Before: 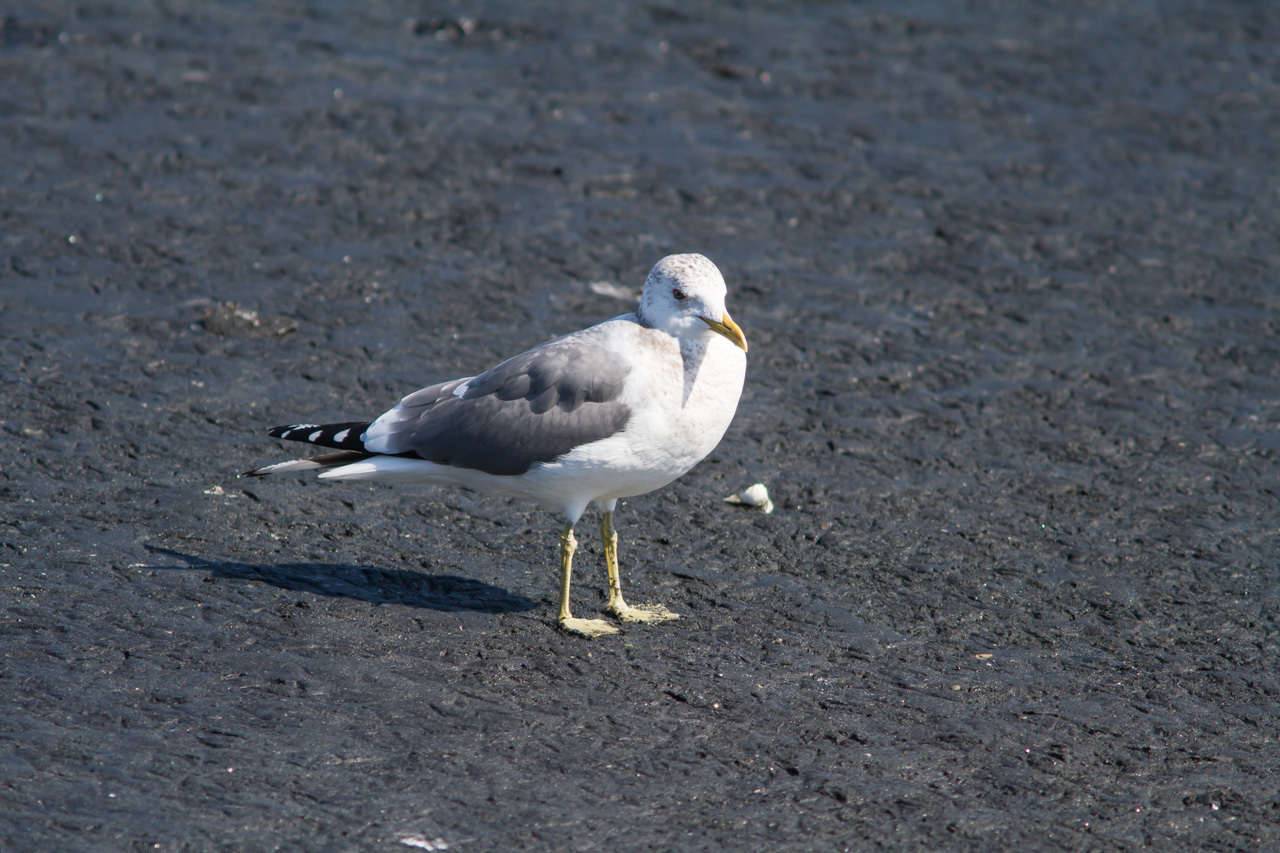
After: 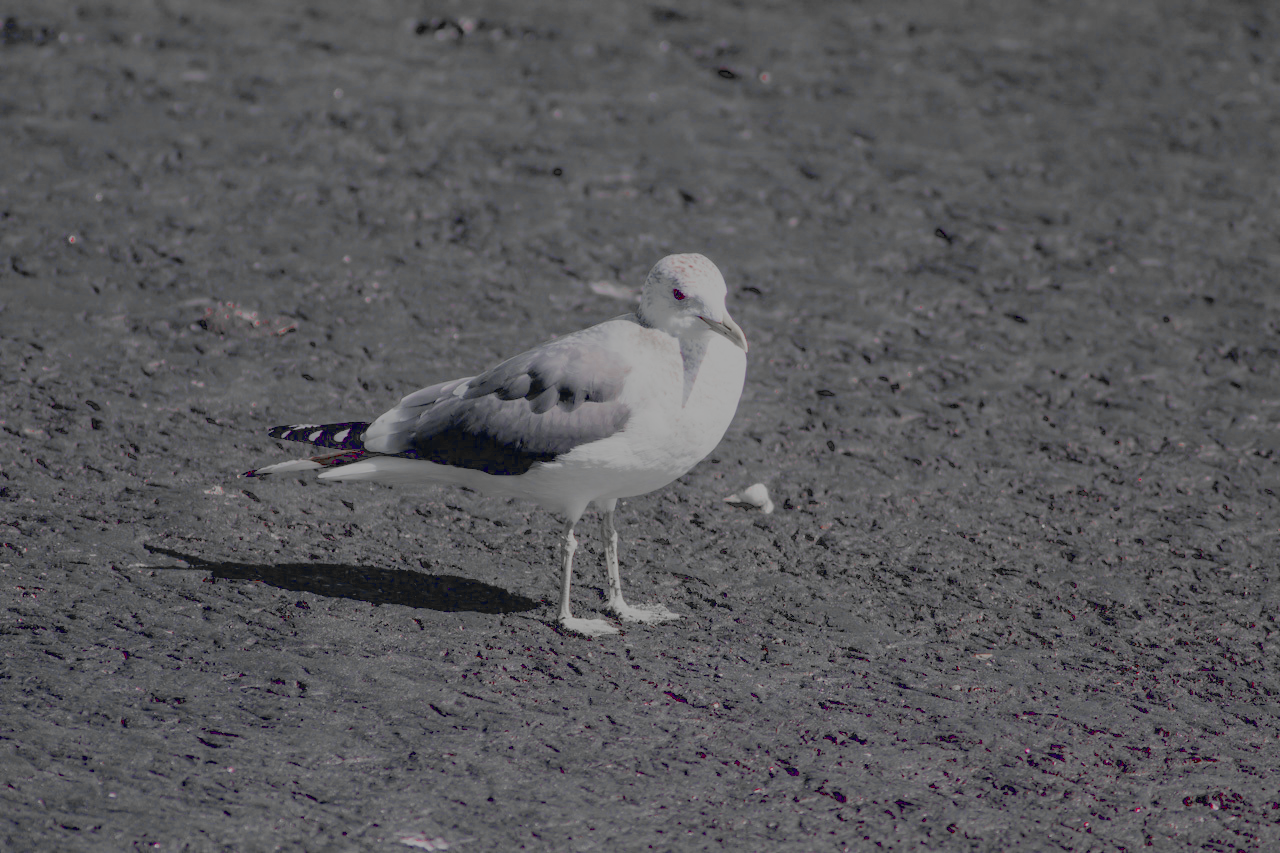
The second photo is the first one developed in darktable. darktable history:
color zones: curves: ch0 [(0, 0.278) (0.143, 0.5) (0.286, 0.5) (0.429, 0.5) (0.571, 0.5) (0.714, 0.5) (0.857, 0.5) (1, 0.5)]; ch1 [(0, 1) (0.143, 0.165) (0.286, 0) (0.429, 0) (0.571, 0) (0.714, 0) (0.857, 0.5) (1, 0.5)]; ch2 [(0, 0.508) (0.143, 0.5) (0.286, 0.5) (0.429, 0.5) (0.571, 0.5) (0.714, 0.5) (0.857, 0.5) (1, 0.5)]
filmic rgb: black relative exposure -14 EV, white relative exposure 8 EV, threshold 3 EV, hardness 3.74, latitude 50%, contrast 0.5, color science v5 (2021), contrast in shadows safe, contrast in highlights safe, enable highlight reconstruction true
exposure: black level correction 0.025, exposure 0.182 EV, compensate highlight preservation false
